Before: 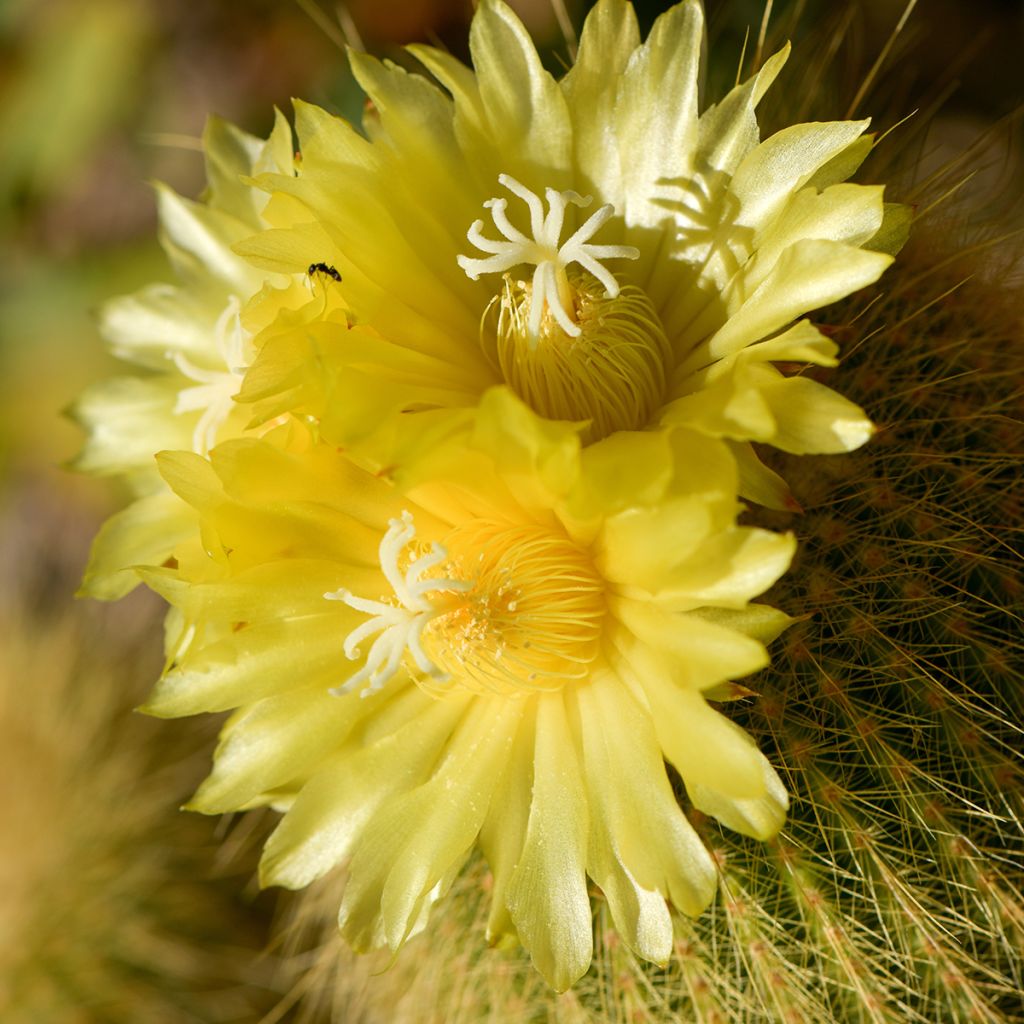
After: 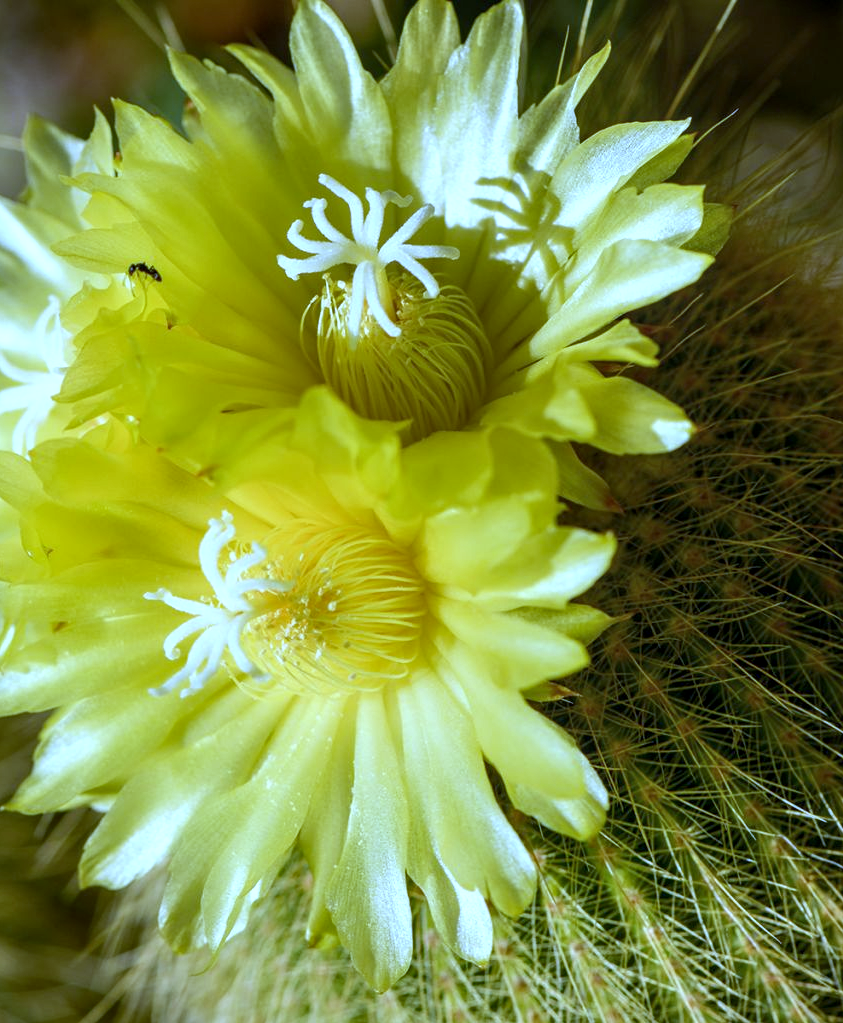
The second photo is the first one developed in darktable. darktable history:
exposure: exposure 0.236 EV, compensate highlight preservation false
crop: left 17.582%, bottom 0.031%
white balance: red 0.766, blue 1.537
local contrast: detail 130%
